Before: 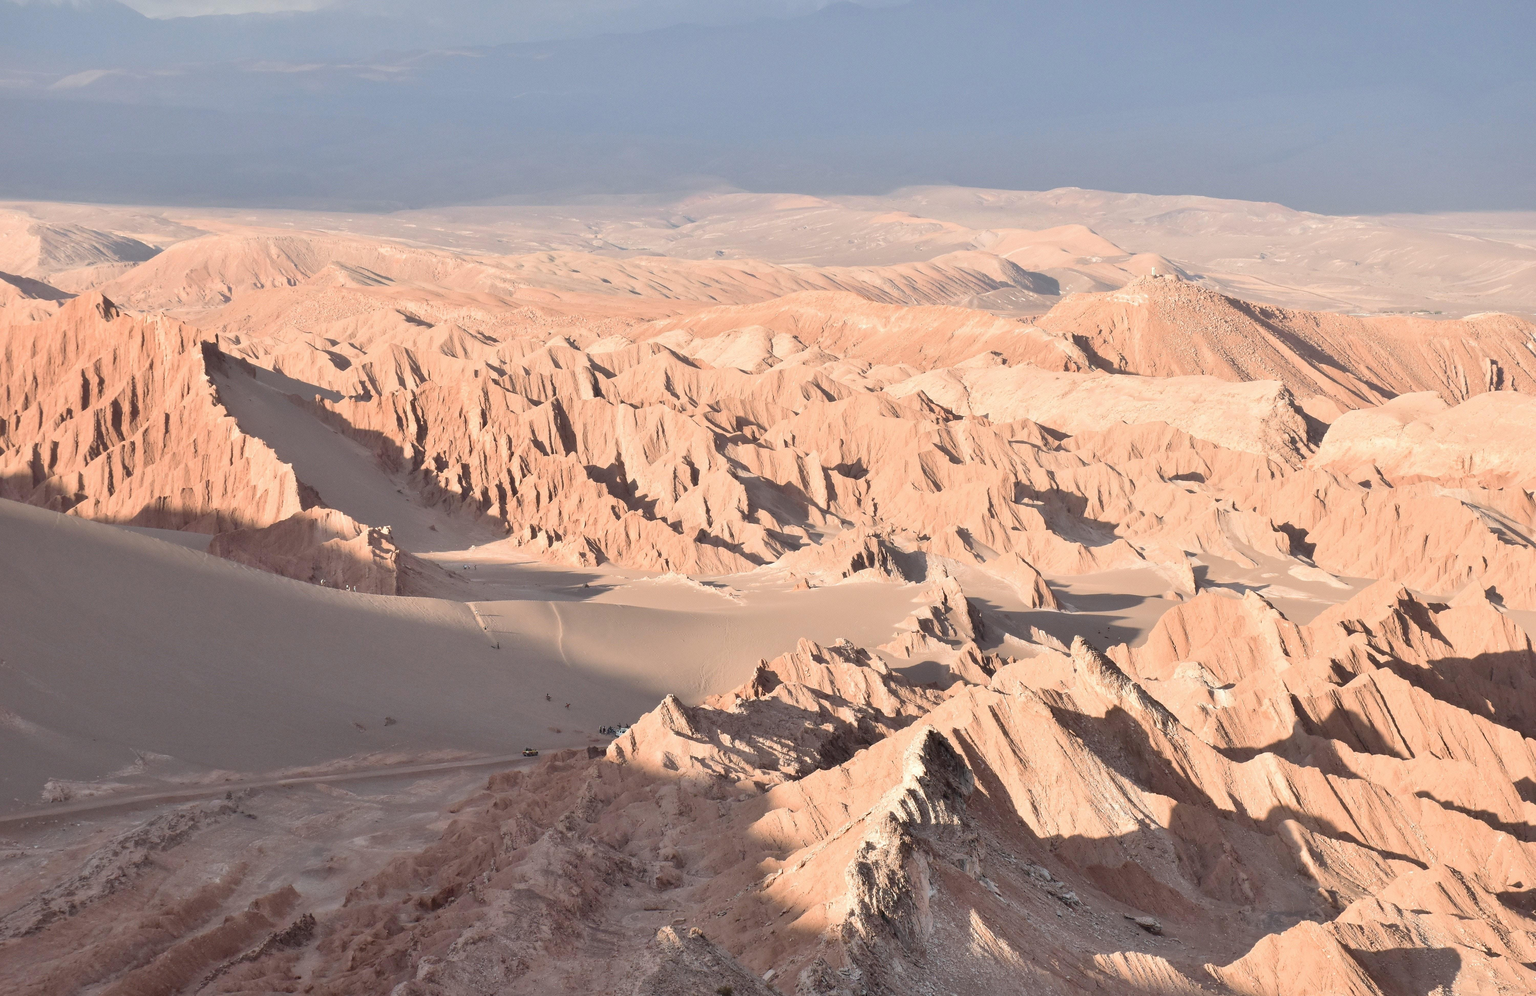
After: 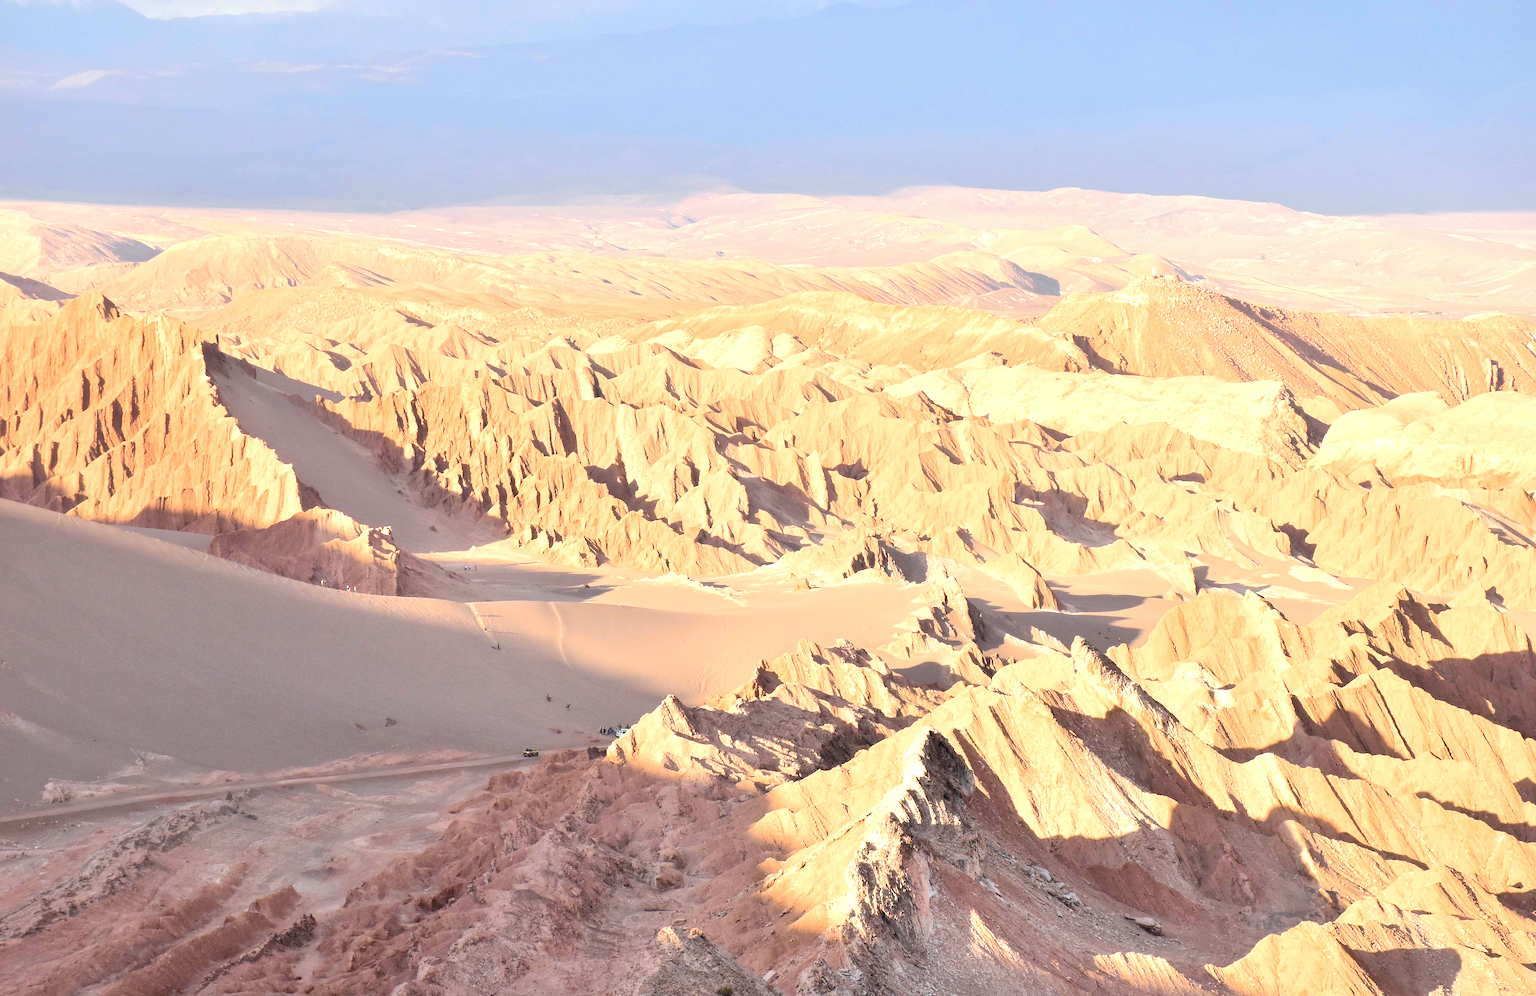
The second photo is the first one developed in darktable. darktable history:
color balance rgb: perceptual saturation grading › global saturation 49.601%, perceptual brilliance grading › highlights 6.445%, perceptual brilliance grading › mid-tones 18.047%, perceptual brilliance grading › shadows -5.173%
contrast brightness saturation: brightness 0.135
exposure: exposure 0.129 EV, compensate exposure bias true, compensate highlight preservation false
levels: levels [0.062, 0.494, 0.925]
tone equalizer: edges refinement/feathering 500, mask exposure compensation -1.57 EV, preserve details no
